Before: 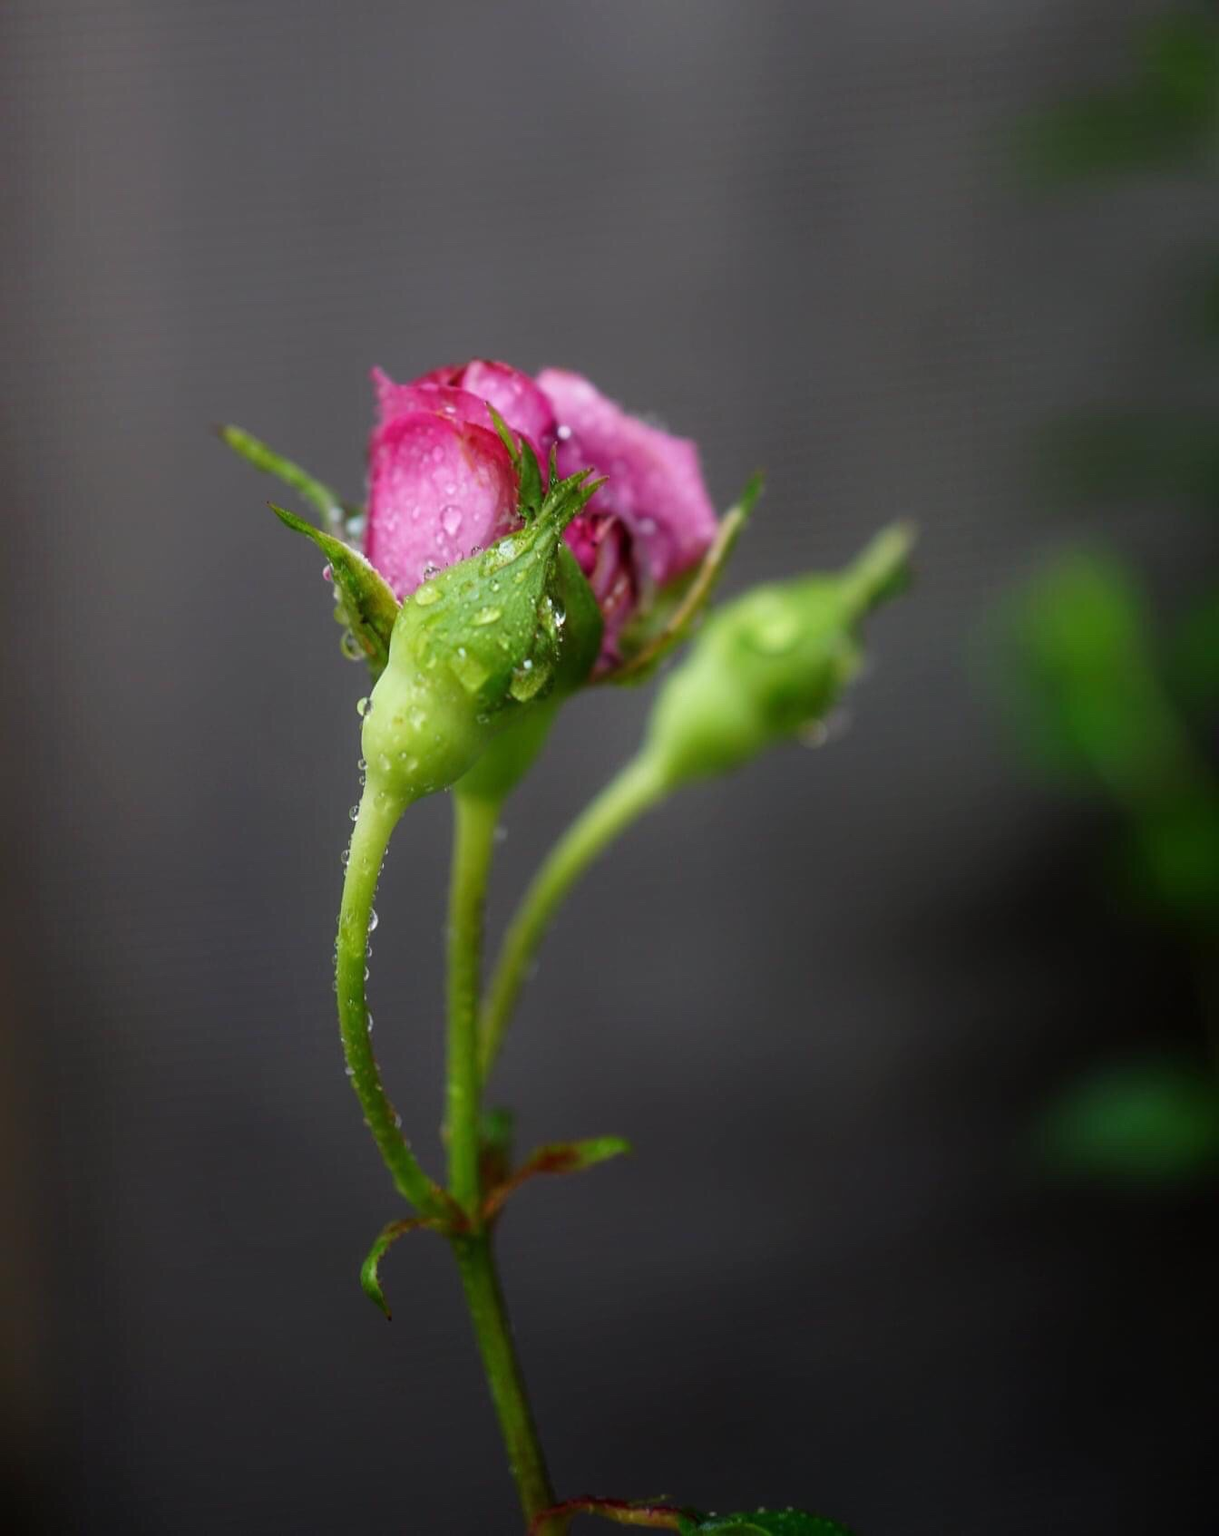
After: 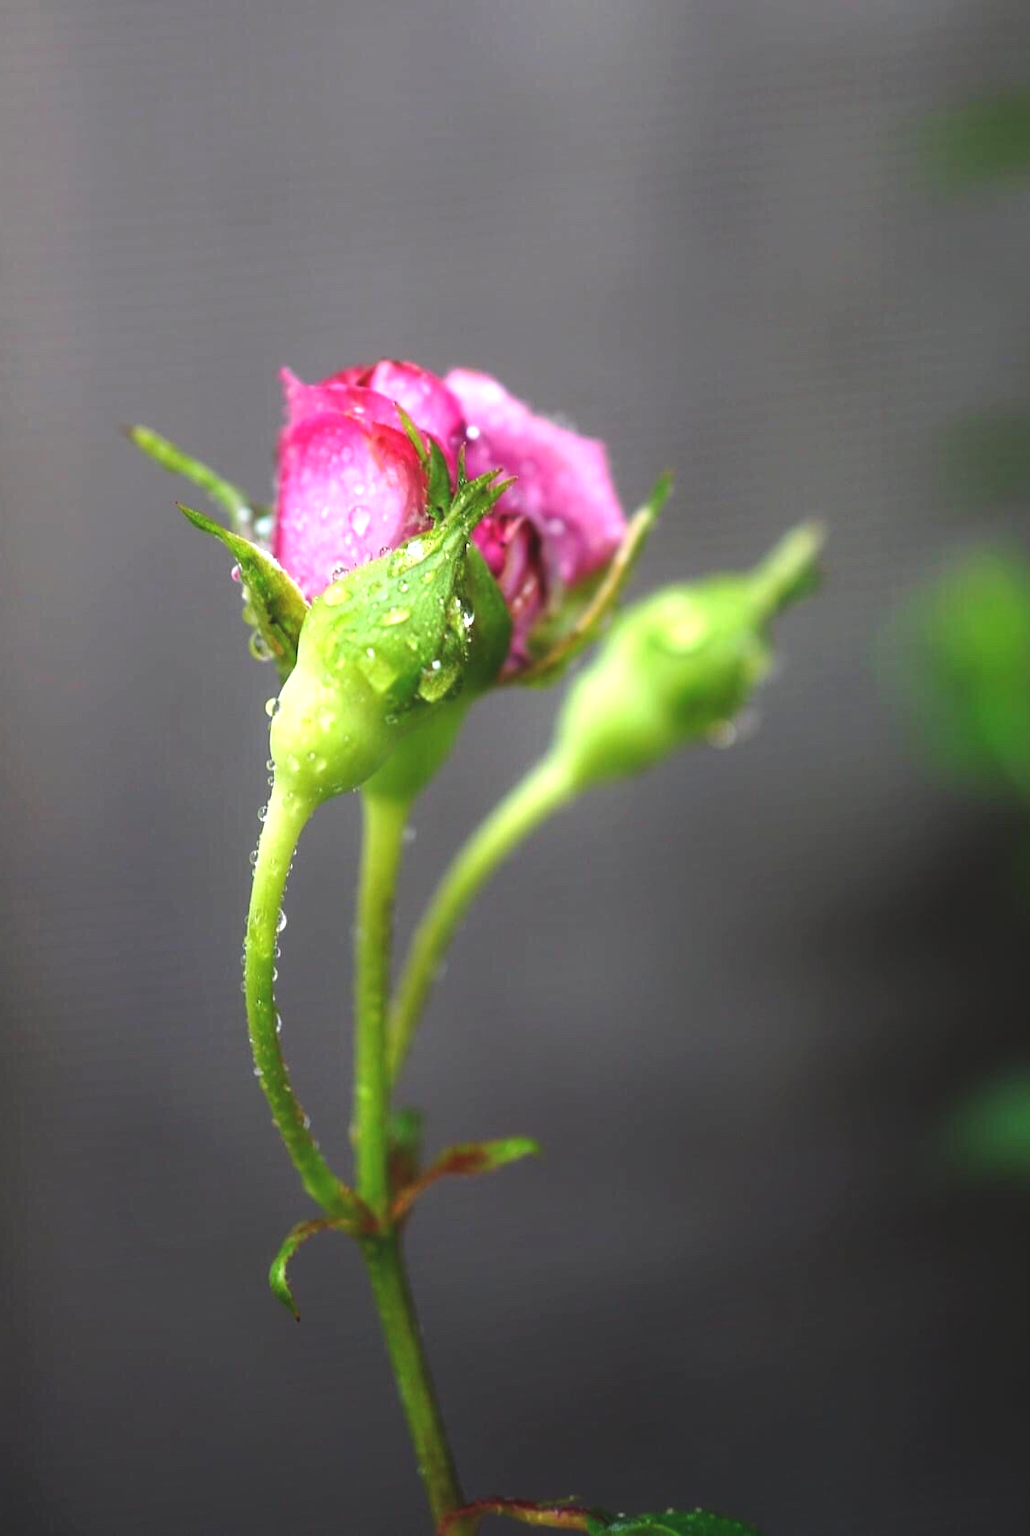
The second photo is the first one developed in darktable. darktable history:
exposure: black level correction -0.005, exposure 1.001 EV, compensate highlight preservation false
crop: left 7.569%, right 7.843%
